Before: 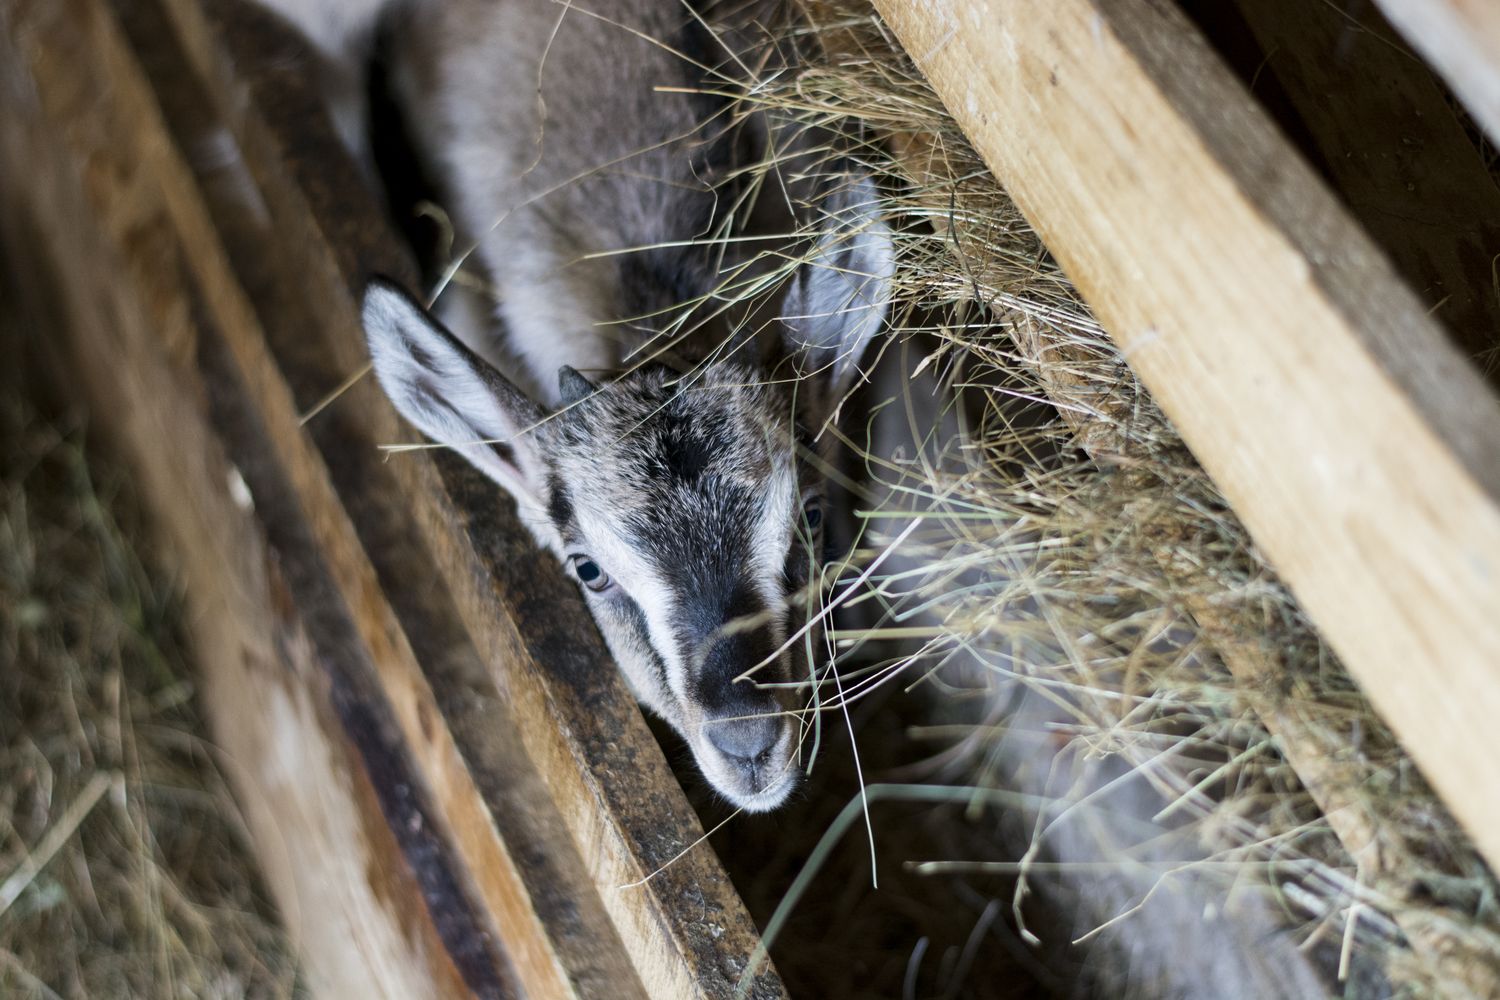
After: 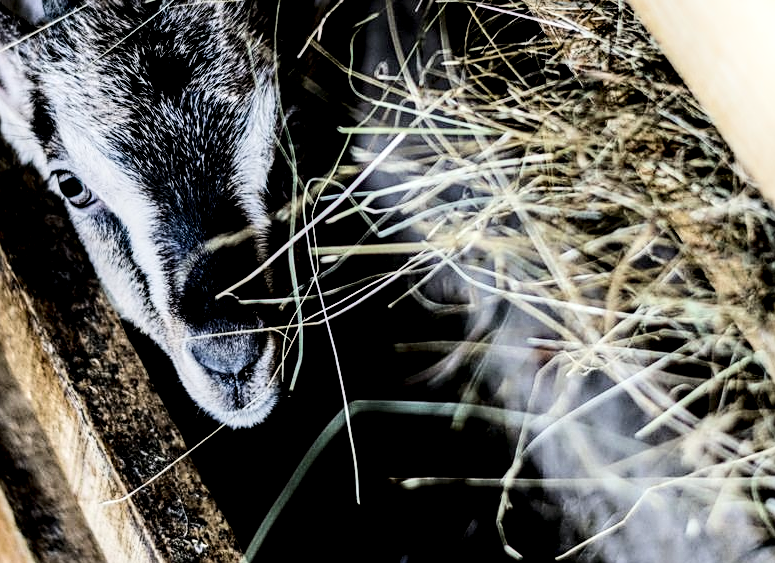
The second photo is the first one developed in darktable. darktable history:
crop: left 34.493%, top 38.46%, right 13.809%, bottom 5.18%
filmic rgb: black relative exposure -2.88 EV, white relative exposure 4.56 EV, hardness 1.73, contrast 1.25, iterations of high-quality reconstruction 0
sharpen: on, module defaults
contrast brightness saturation: contrast 0.305, brightness -0.08, saturation 0.169
shadows and highlights: shadows -21.08, highlights 98.26, soften with gaussian
local contrast: highlights 60%, shadows 64%, detail 160%
color zones: curves: ch0 [(0, 0.5) (0.143, 0.5) (0.286, 0.5) (0.429, 0.5) (0.571, 0.5) (0.714, 0.476) (0.857, 0.5) (1, 0.5)]; ch2 [(0, 0.5) (0.143, 0.5) (0.286, 0.5) (0.429, 0.5) (0.571, 0.5) (0.714, 0.487) (0.857, 0.5) (1, 0.5)], mix 32.94%
